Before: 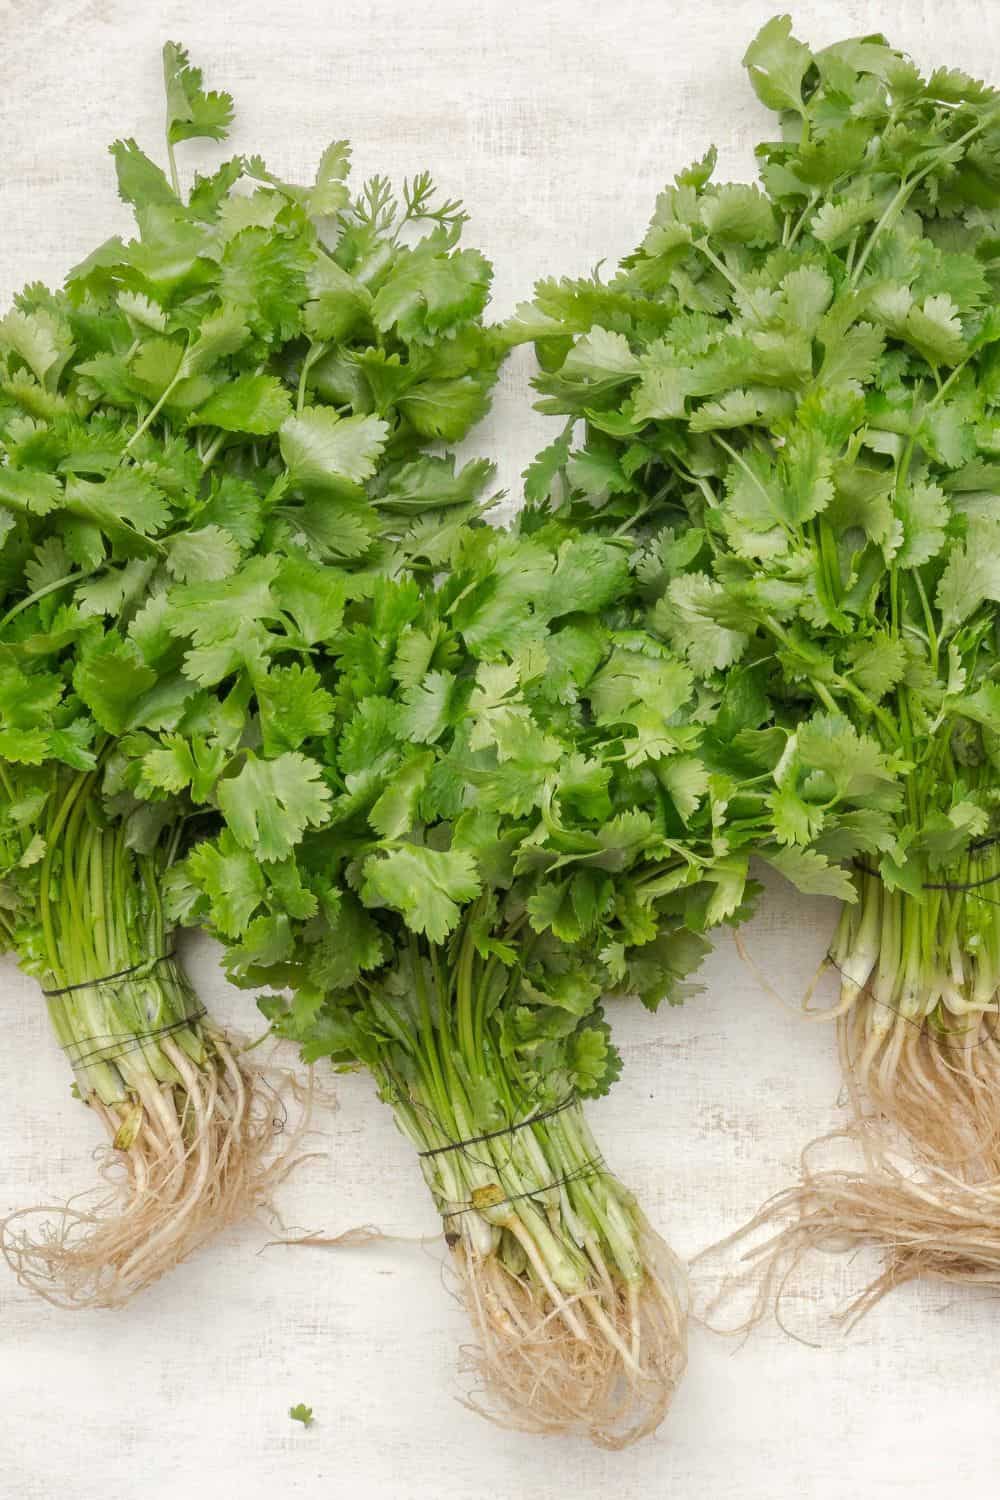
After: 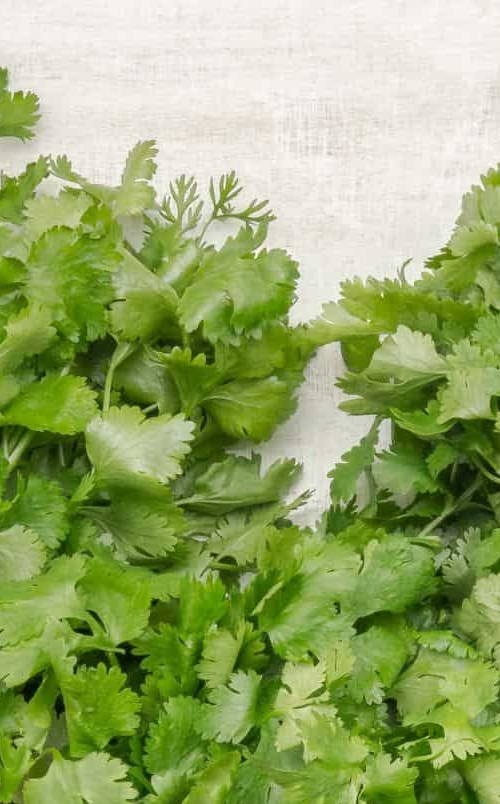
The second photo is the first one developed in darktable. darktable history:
crop: left 19.407%, right 30.53%, bottom 46.386%
